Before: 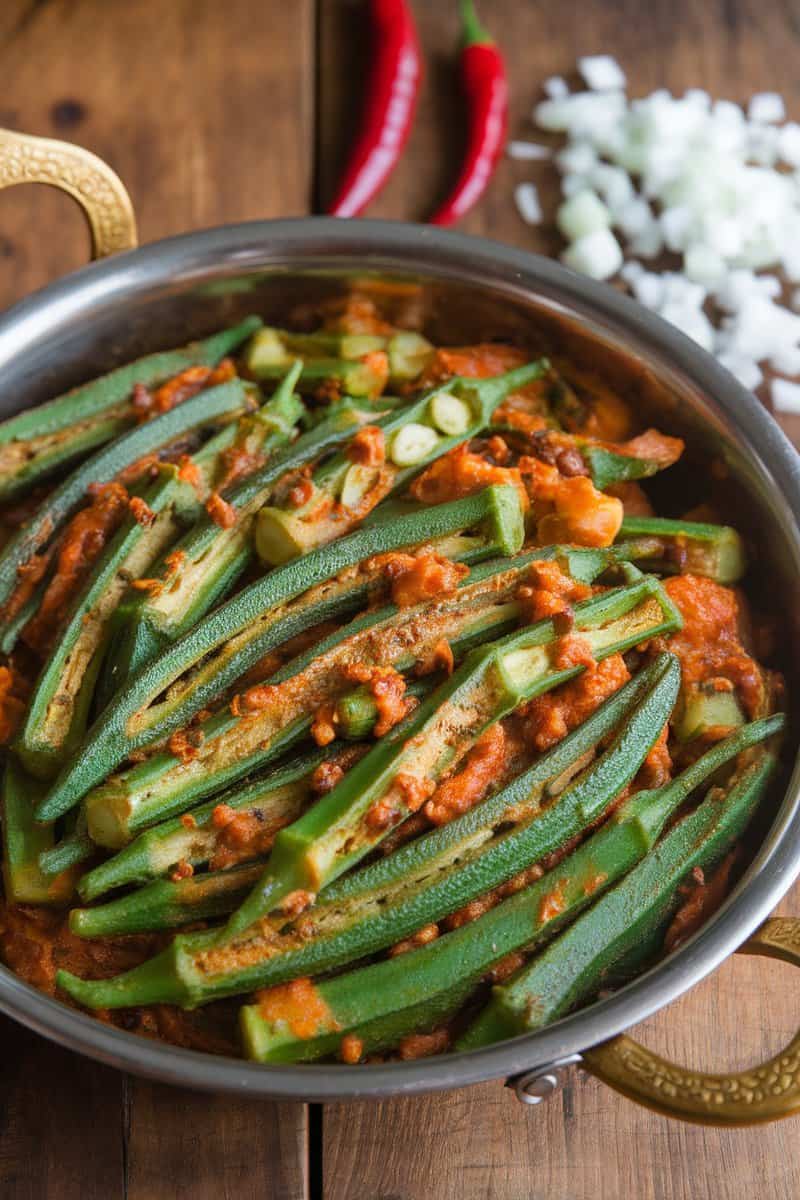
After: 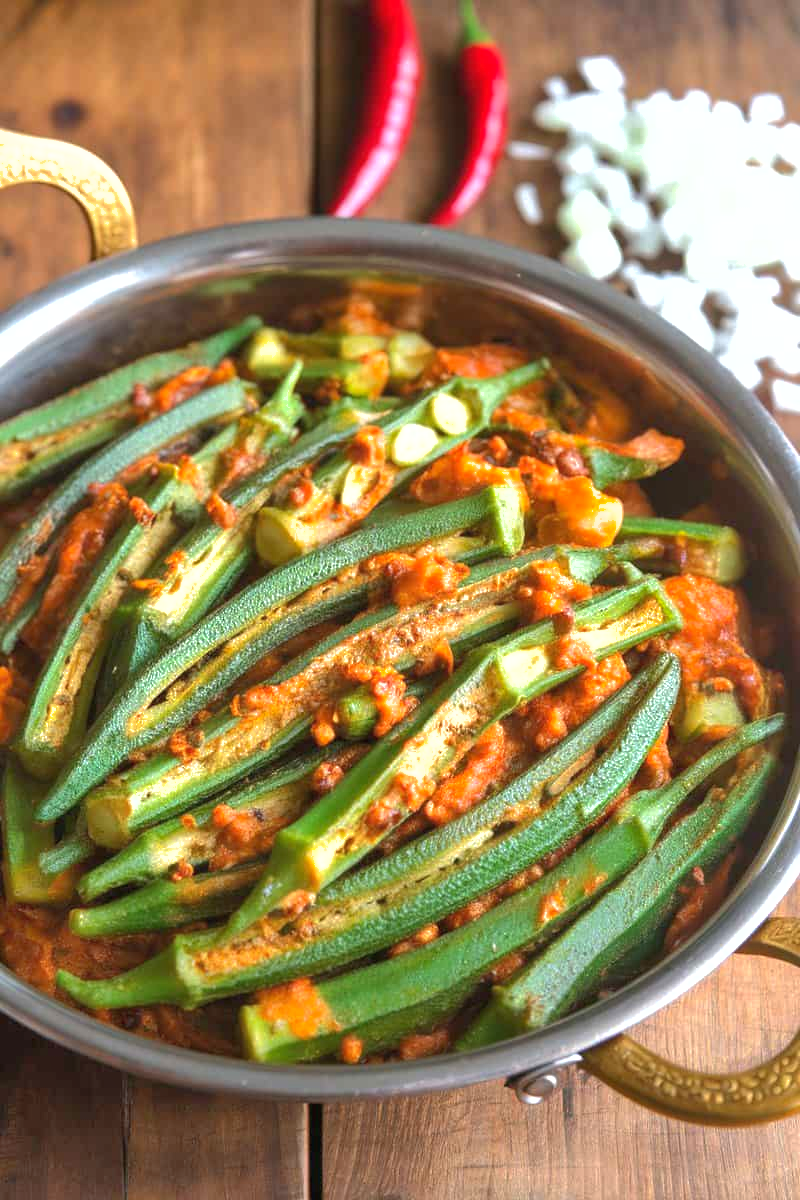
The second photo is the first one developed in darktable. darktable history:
exposure: black level correction -0.001, exposure 0.9 EV, compensate exposure bias true, compensate highlight preservation false
tone equalizer: on, module defaults
shadows and highlights: on, module defaults
